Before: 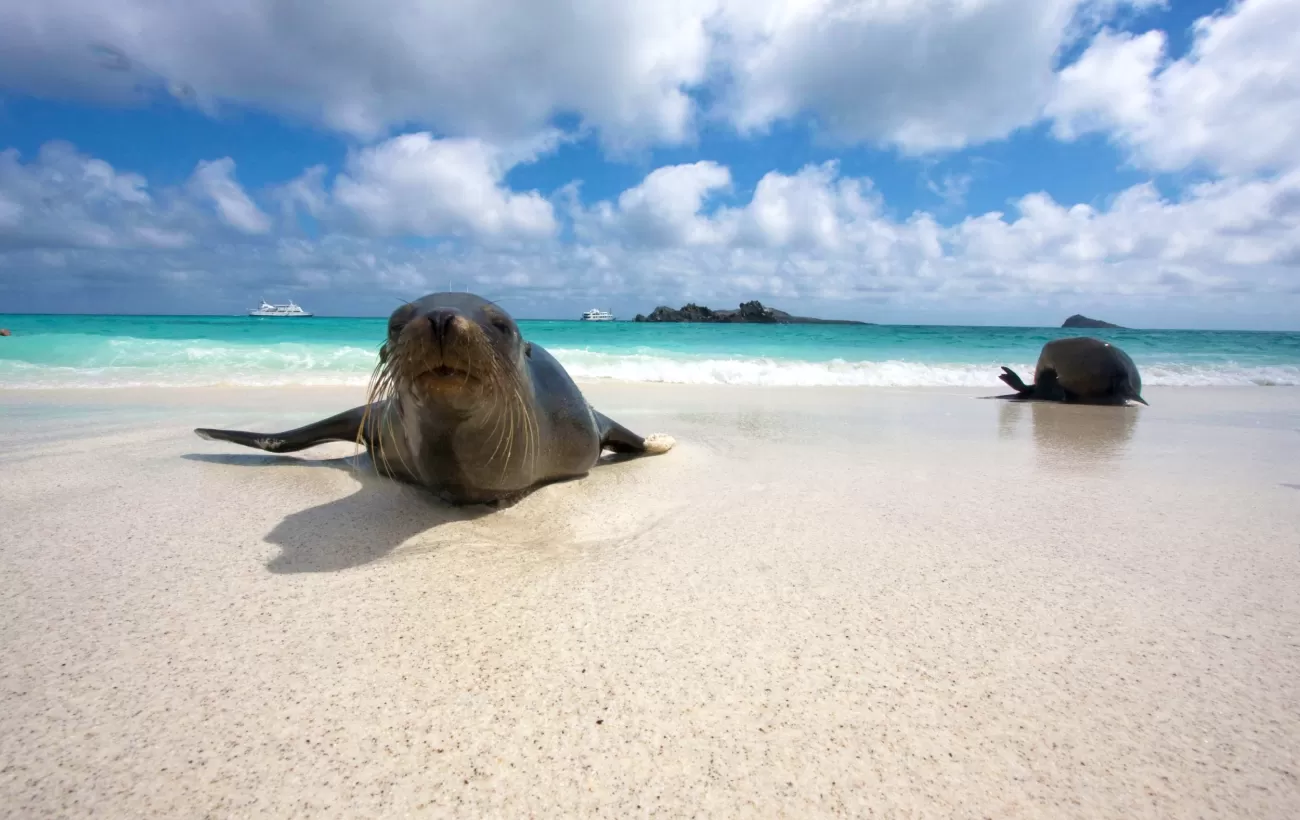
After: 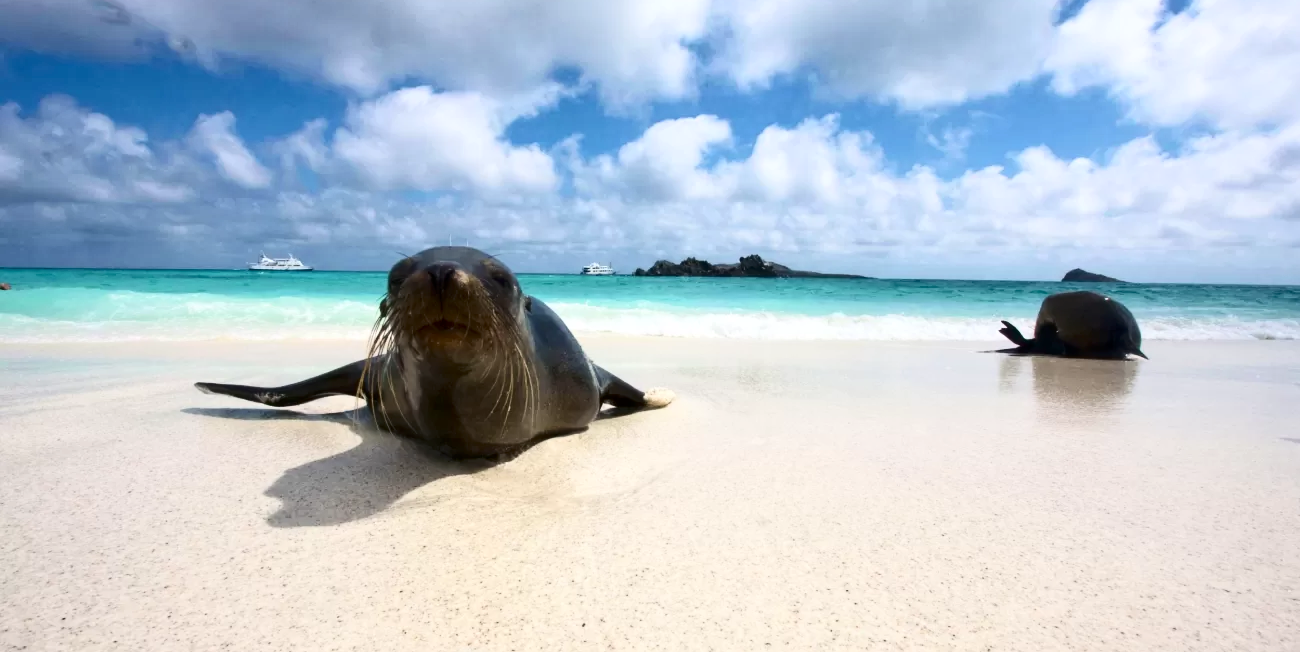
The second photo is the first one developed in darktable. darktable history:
crop and rotate: top 5.654%, bottom 14.78%
contrast brightness saturation: contrast 0.281
